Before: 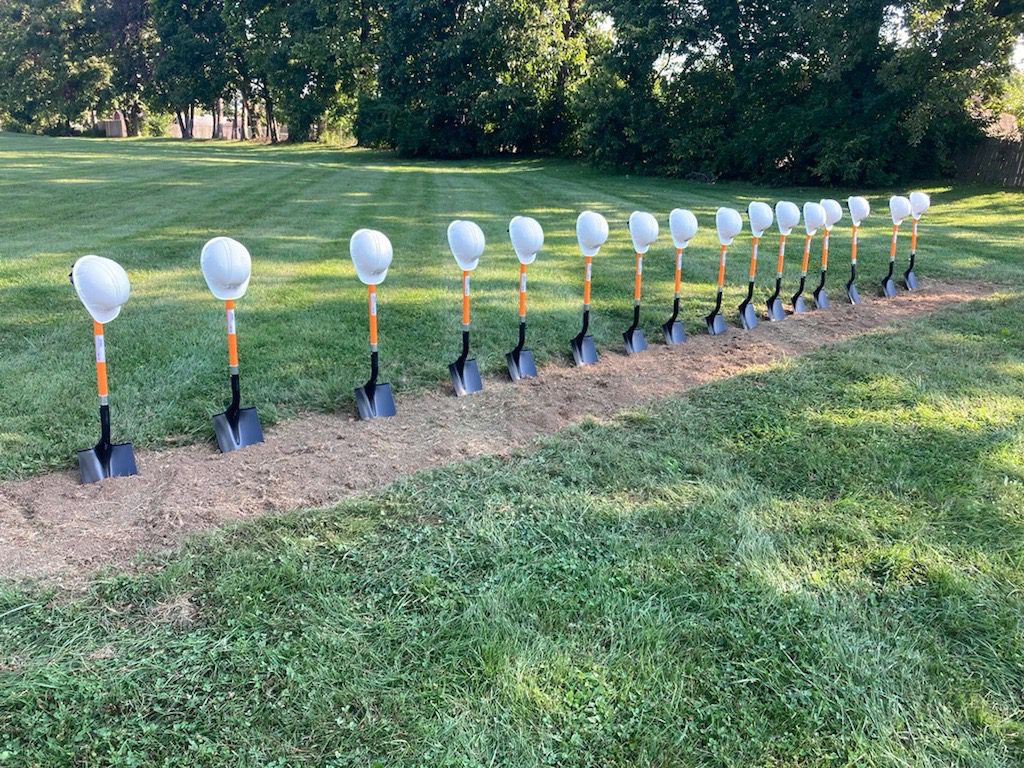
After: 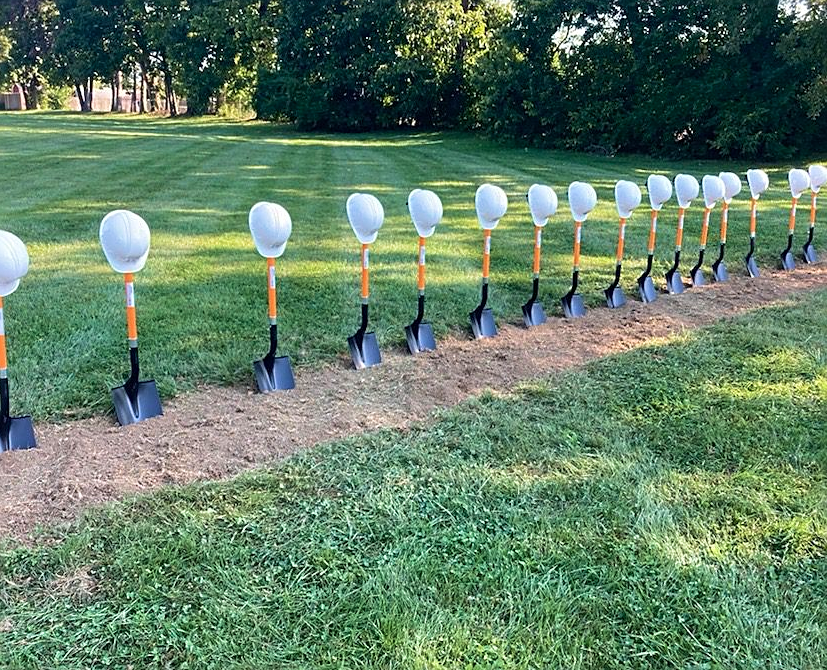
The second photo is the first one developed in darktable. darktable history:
crop: left 9.943%, top 3.525%, right 9.231%, bottom 9.209%
velvia: on, module defaults
sharpen: on, module defaults
shadows and highlights: shadows -24.8, highlights 50.43, soften with gaussian
